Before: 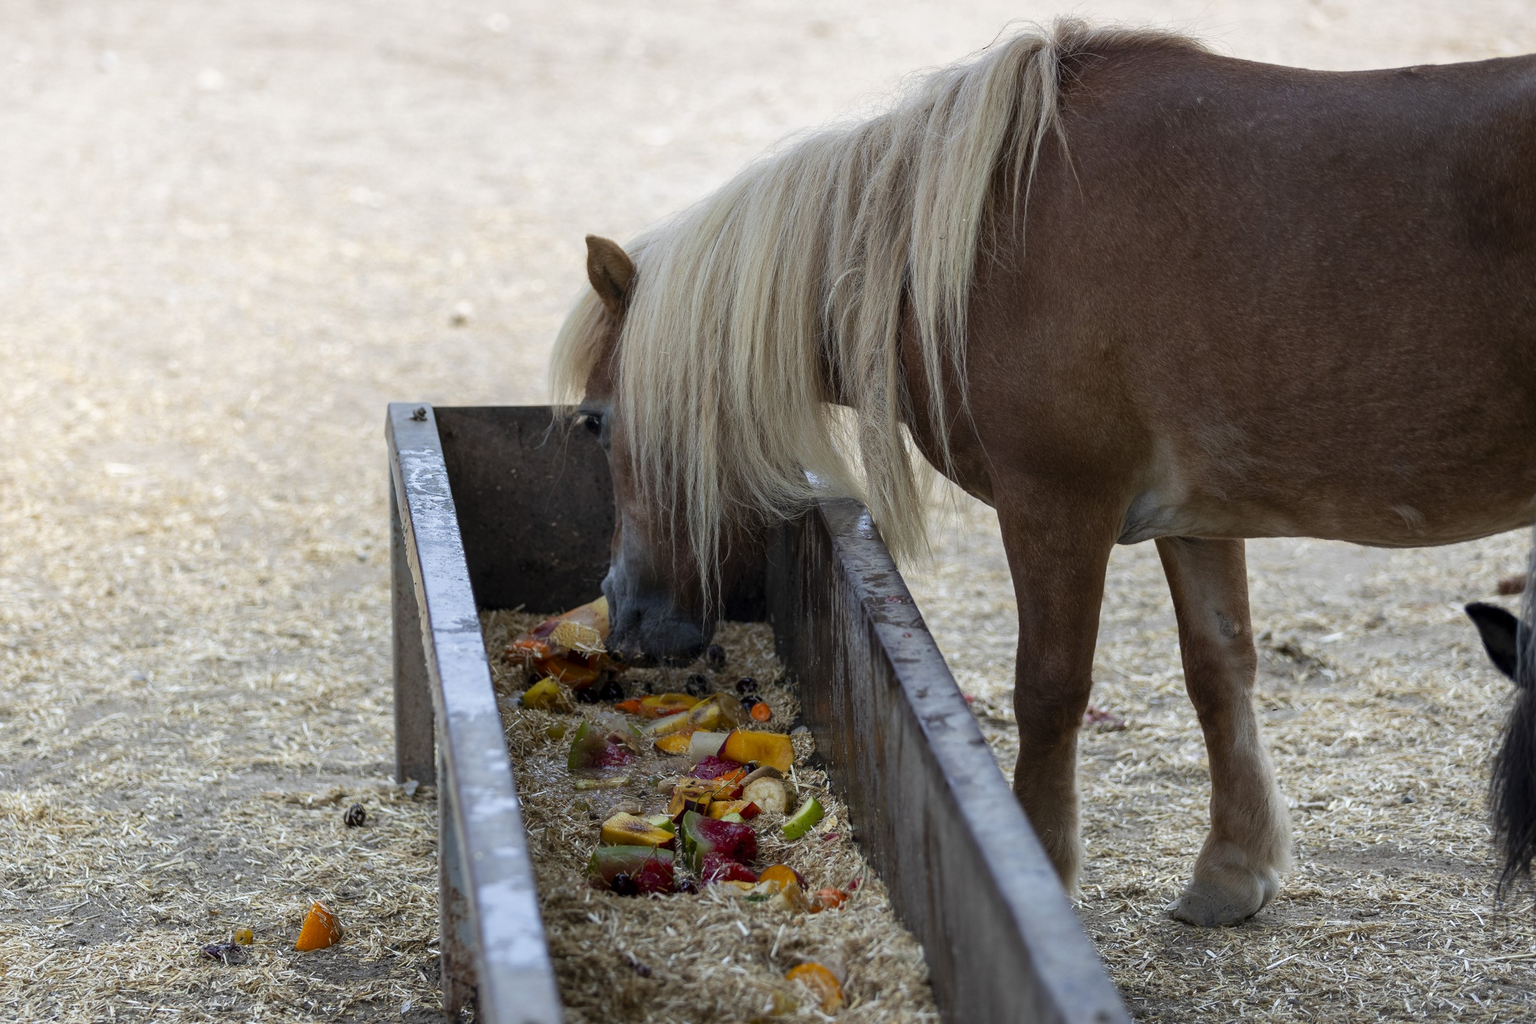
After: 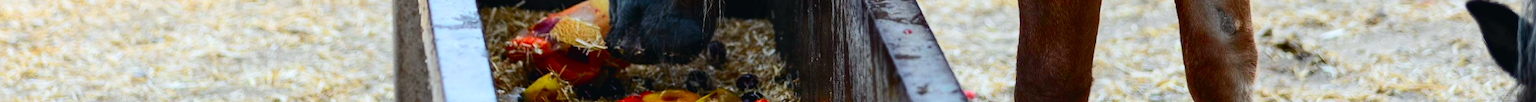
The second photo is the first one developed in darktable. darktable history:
crop and rotate: top 59.084%, bottom 30.916%
contrast equalizer: octaves 7, y [[0.6 ×6], [0.55 ×6], [0 ×6], [0 ×6], [0 ×6]], mix 0.15
tone curve: curves: ch0 [(0, 0.023) (0.103, 0.087) (0.277, 0.28) (0.438, 0.547) (0.546, 0.678) (0.735, 0.843) (0.994, 1)]; ch1 [(0, 0) (0.371, 0.261) (0.465, 0.42) (0.488, 0.477) (0.512, 0.513) (0.542, 0.581) (0.574, 0.647) (0.636, 0.747) (1, 1)]; ch2 [(0, 0) (0.369, 0.388) (0.449, 0.431) (0.478, 0.471) (0.516, 0.517) (0.575, 0.642) (0.649, 0.726) (1, 1)], color space Lab, independent channels, preserve colors none
